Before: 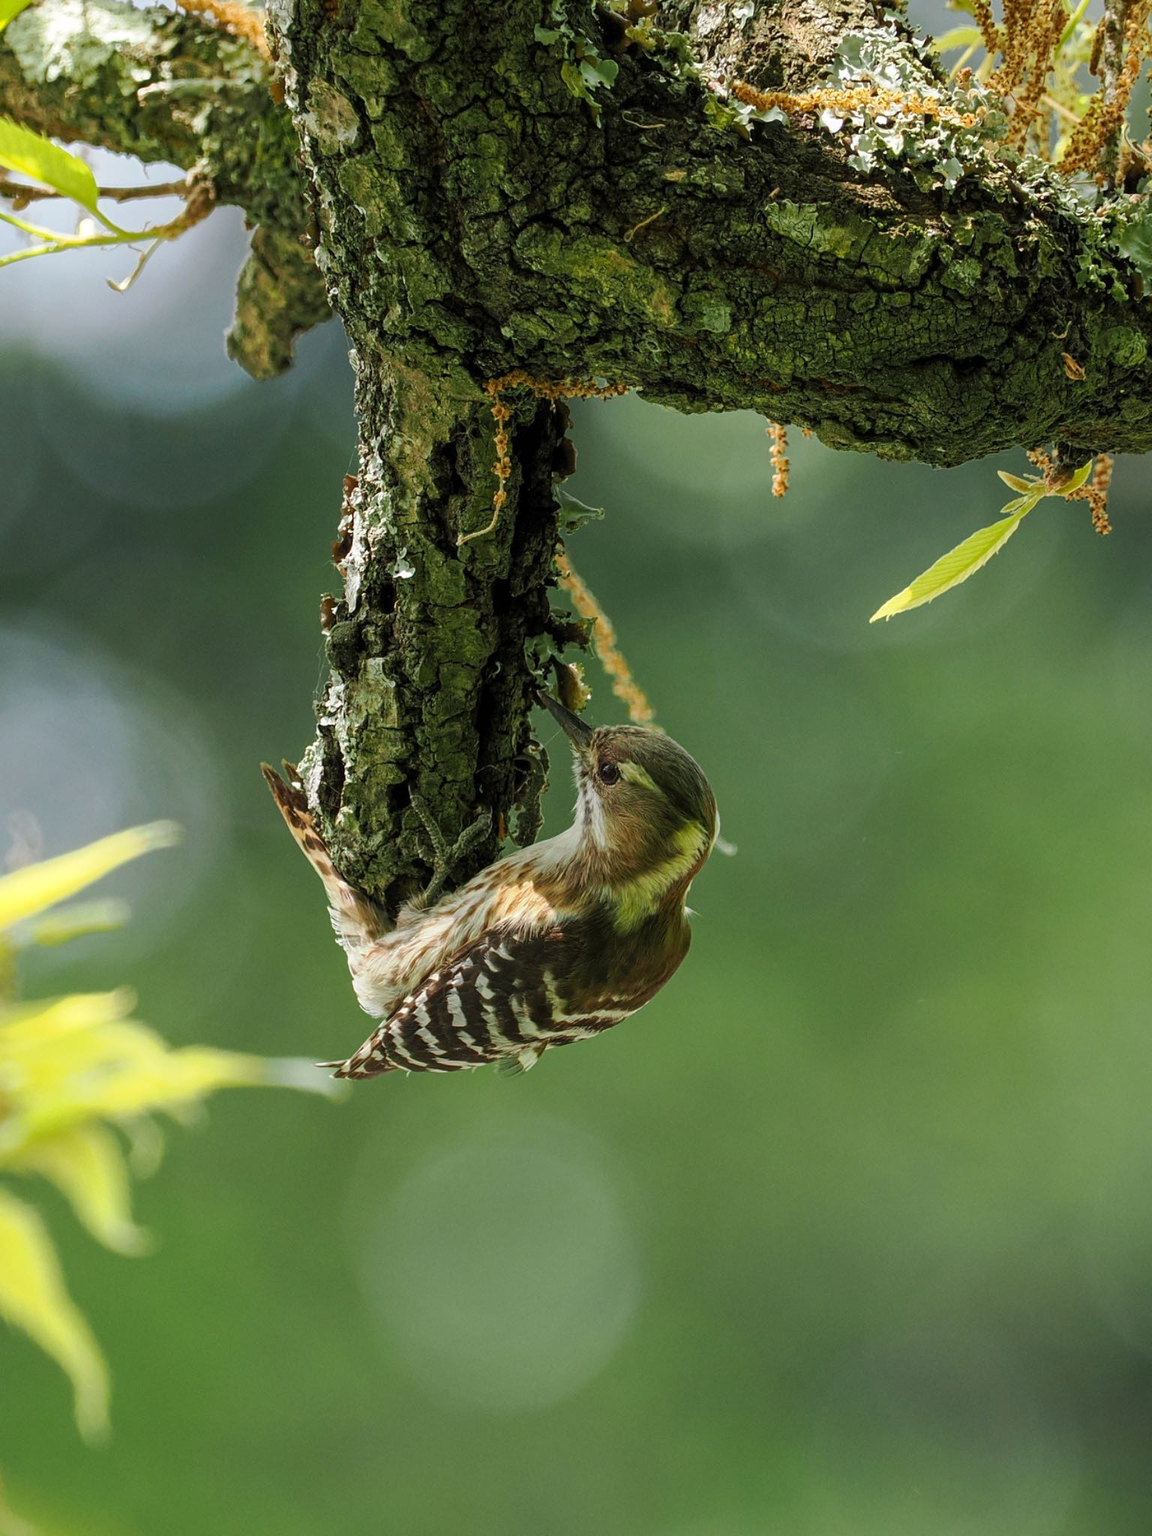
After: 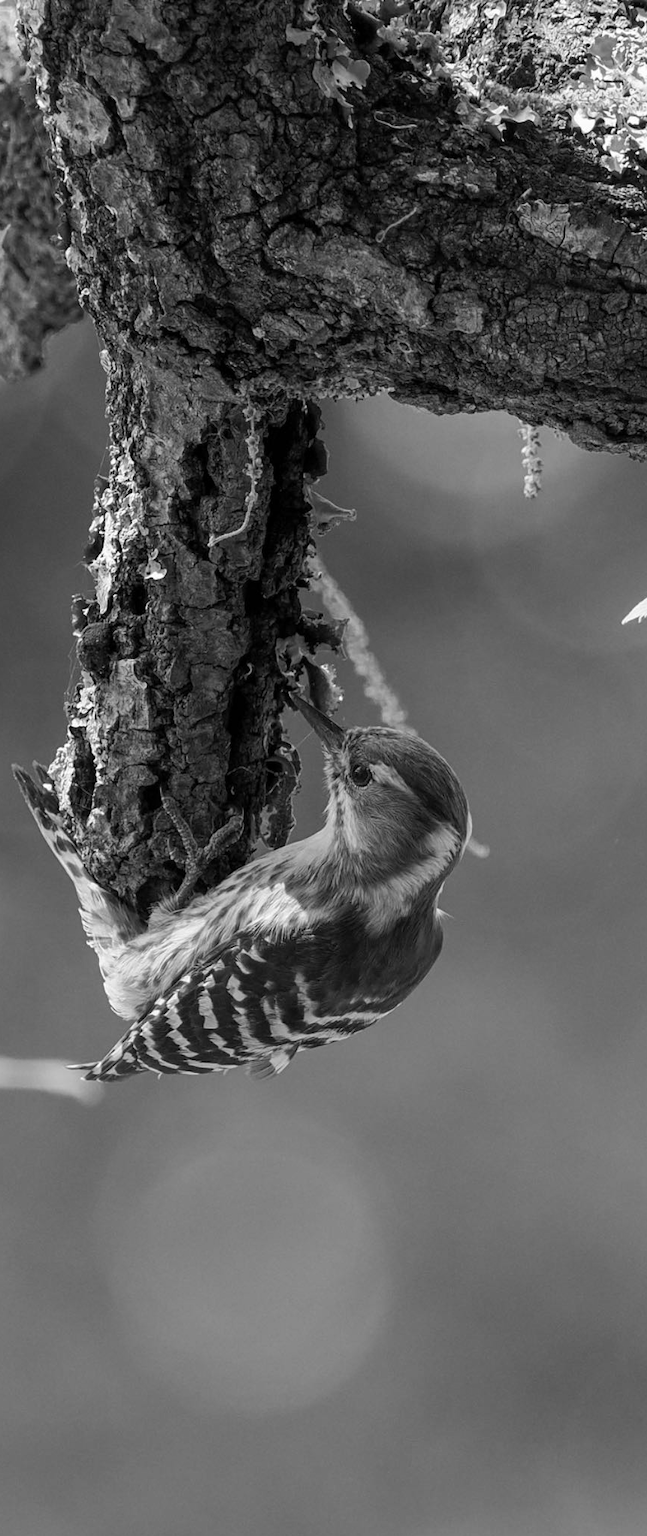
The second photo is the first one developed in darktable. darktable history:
crop: left 21.674%, right 22.086%
monochrome: a 1.94, b -0.638
